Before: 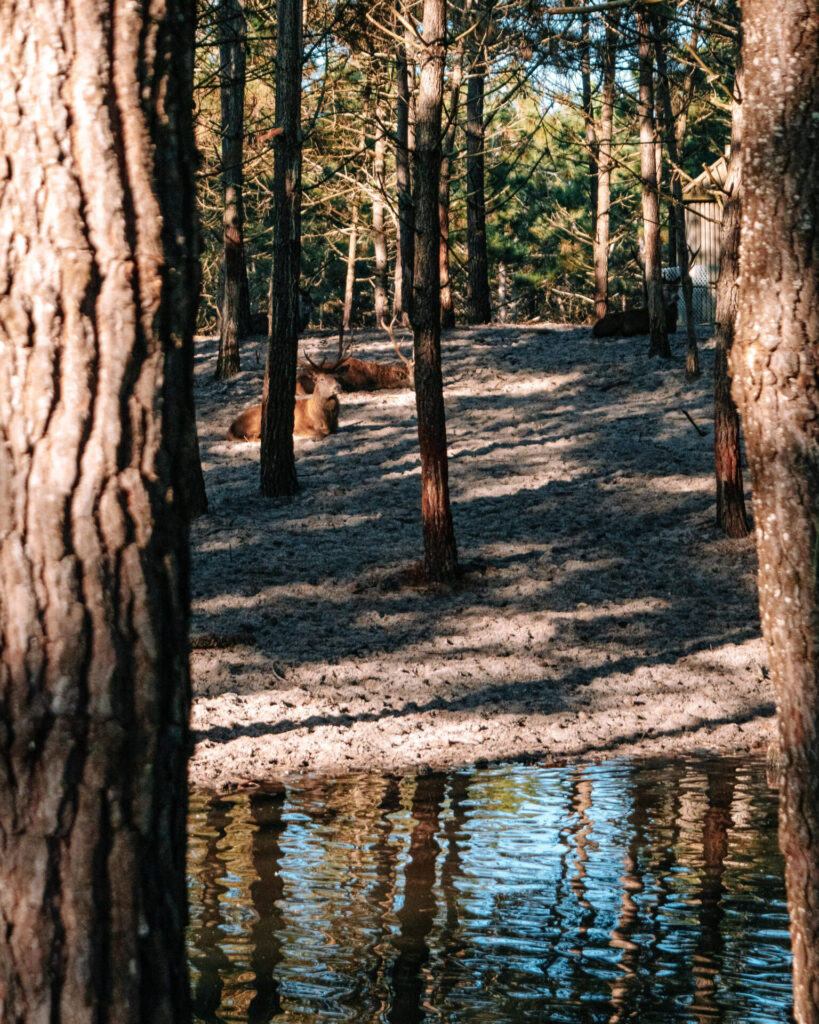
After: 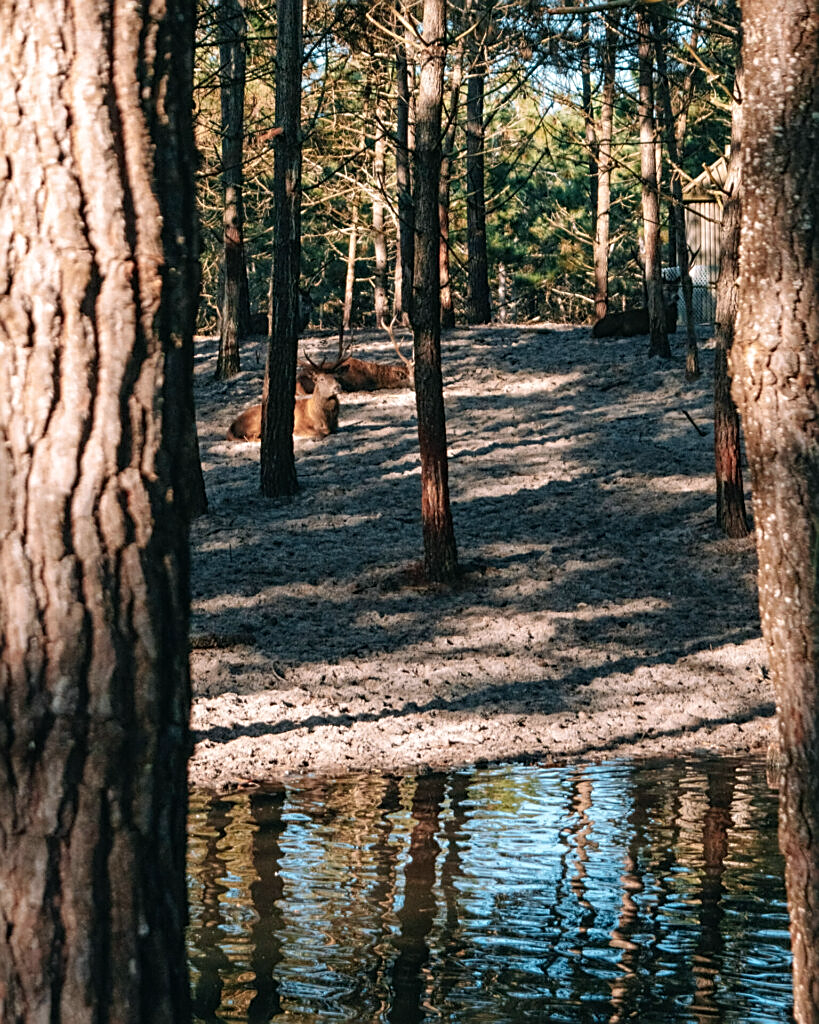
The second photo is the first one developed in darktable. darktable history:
sharpen: on, module defaults
color balance: mode lift, gamma, gain (sRGB), lift [1, 1, 1.022, 1.026]
